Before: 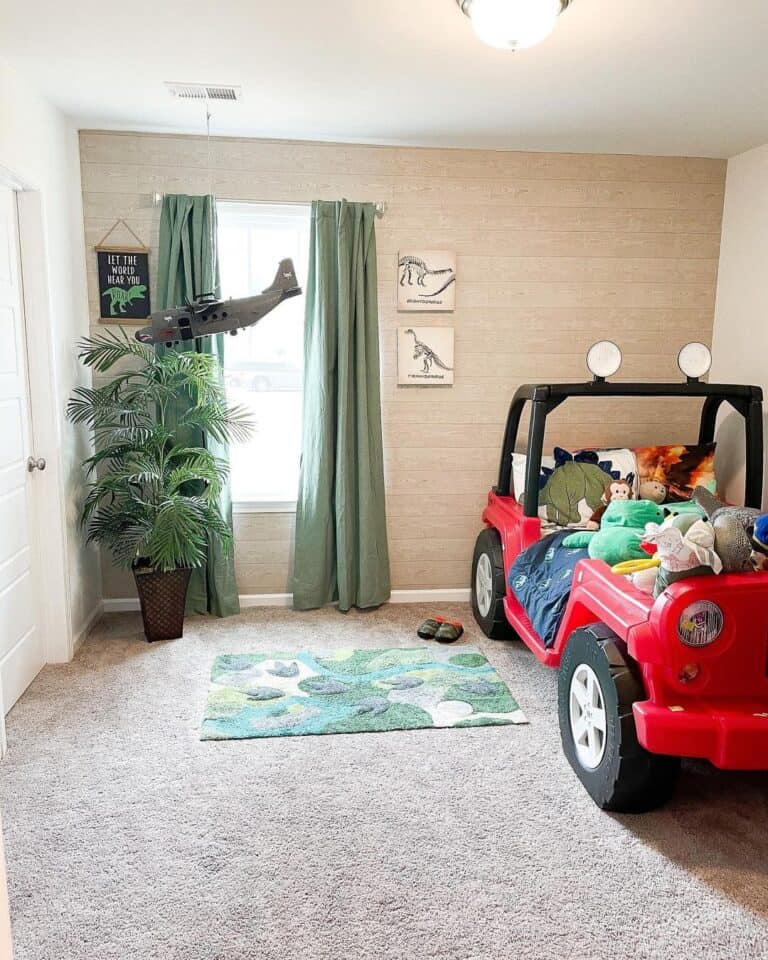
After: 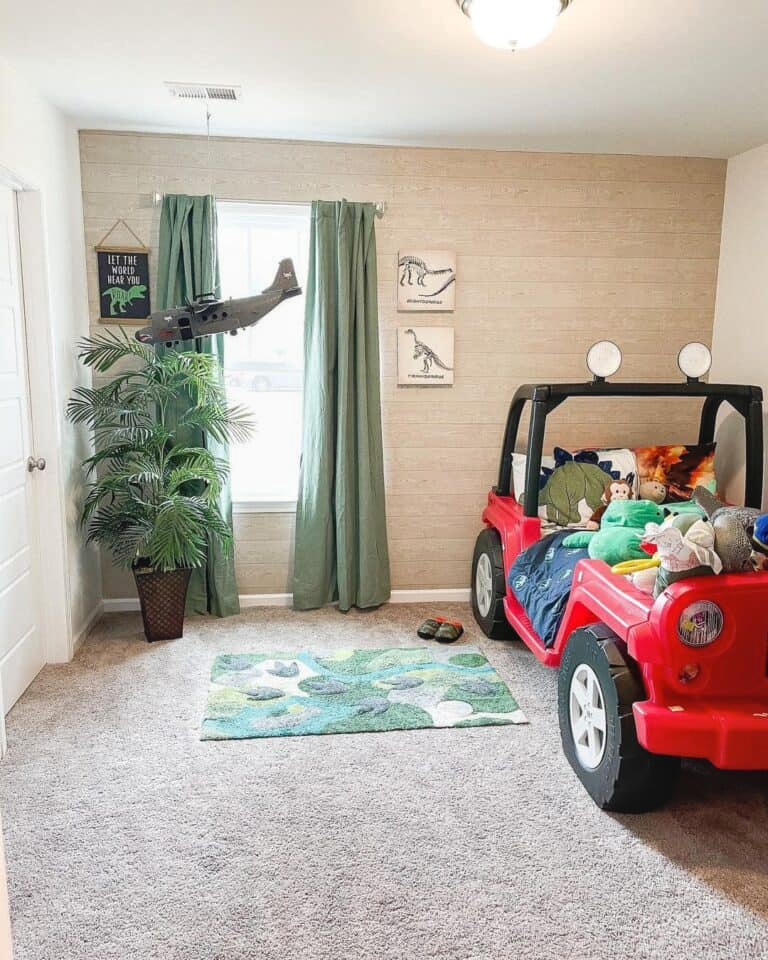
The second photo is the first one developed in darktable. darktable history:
local contrast: detail 109%
tone equalizer: on, module defaults
